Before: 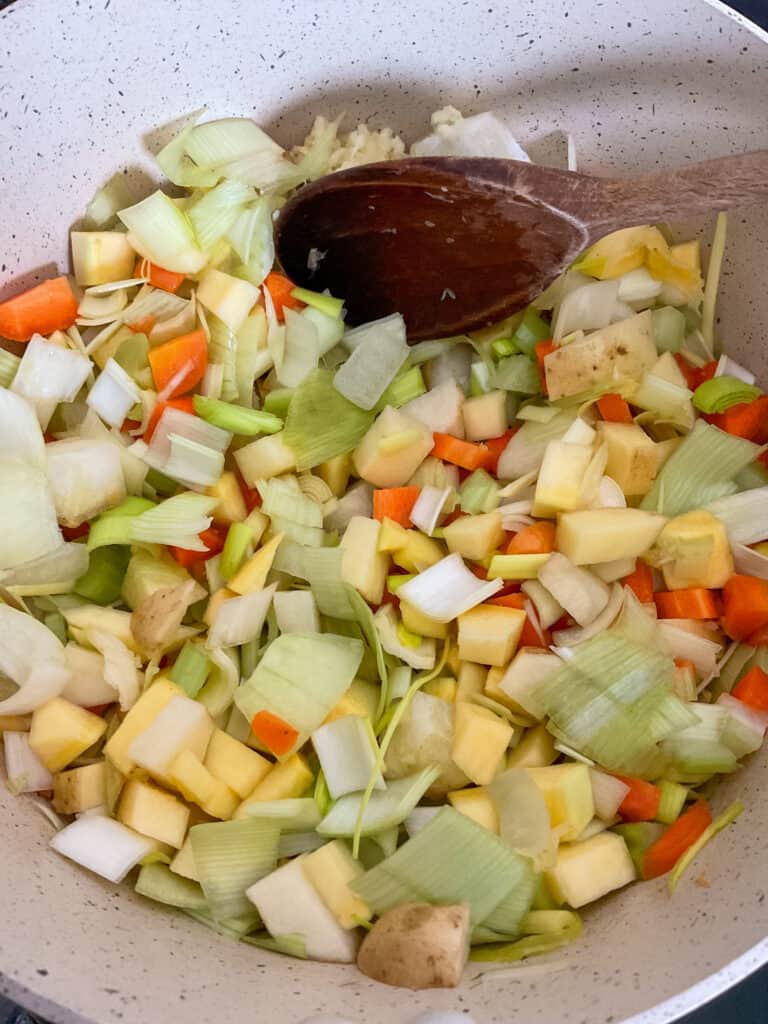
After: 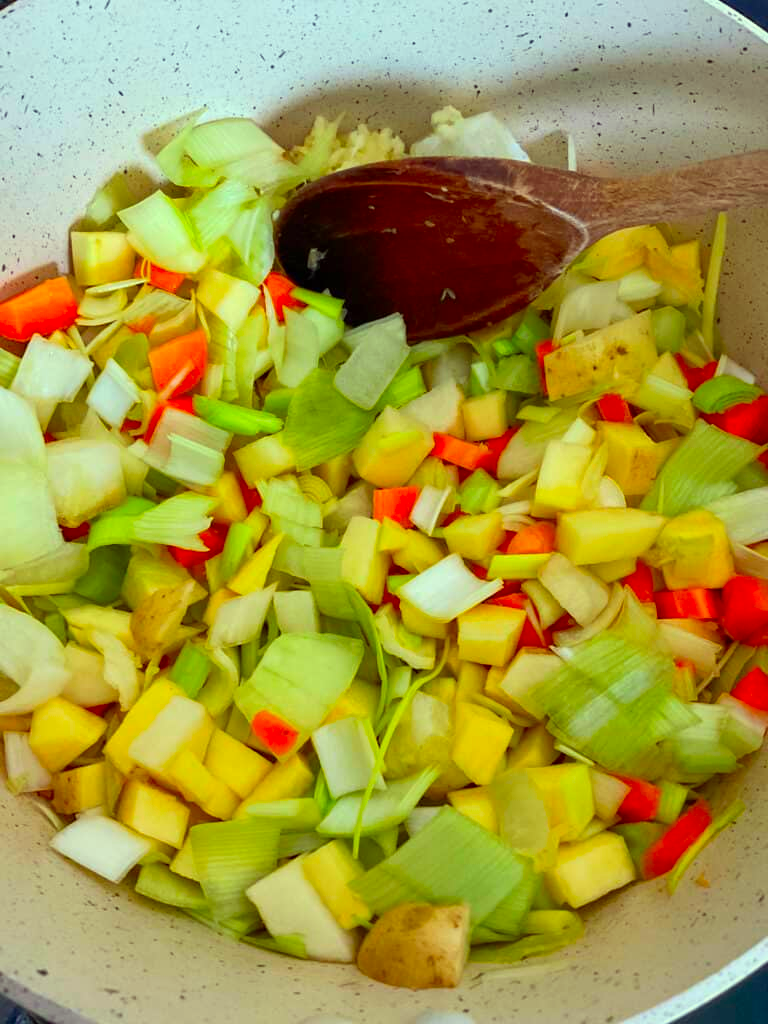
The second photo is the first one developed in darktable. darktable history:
sharpen: radius 5.325, amount 0.312, threshold 26.433
color correction: highlights a* -10.77, highlights b* 9.8, saturation 1.72
